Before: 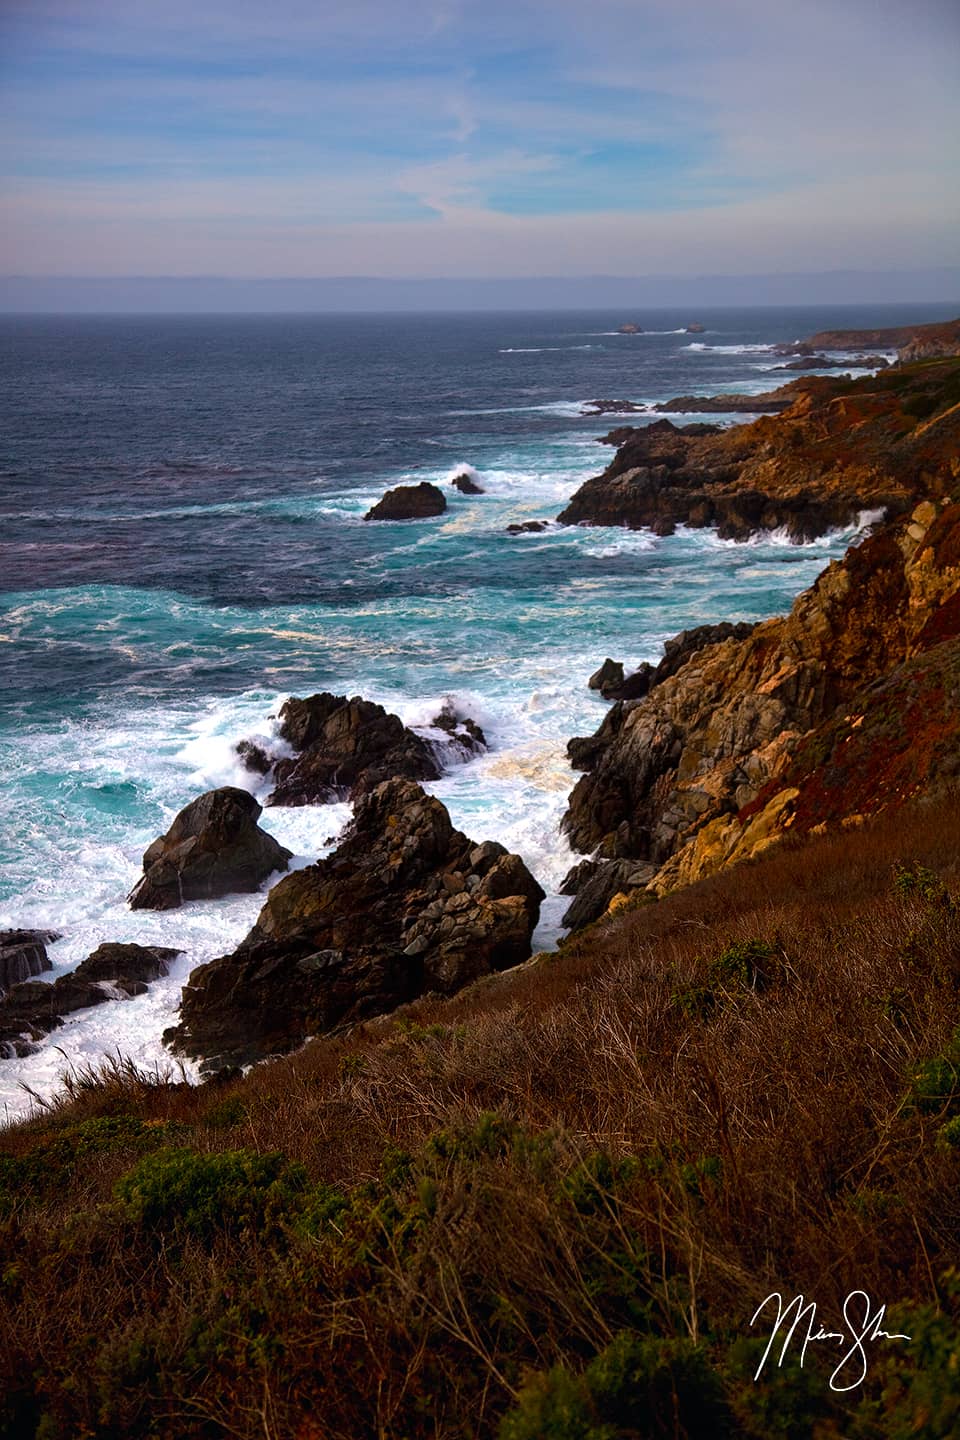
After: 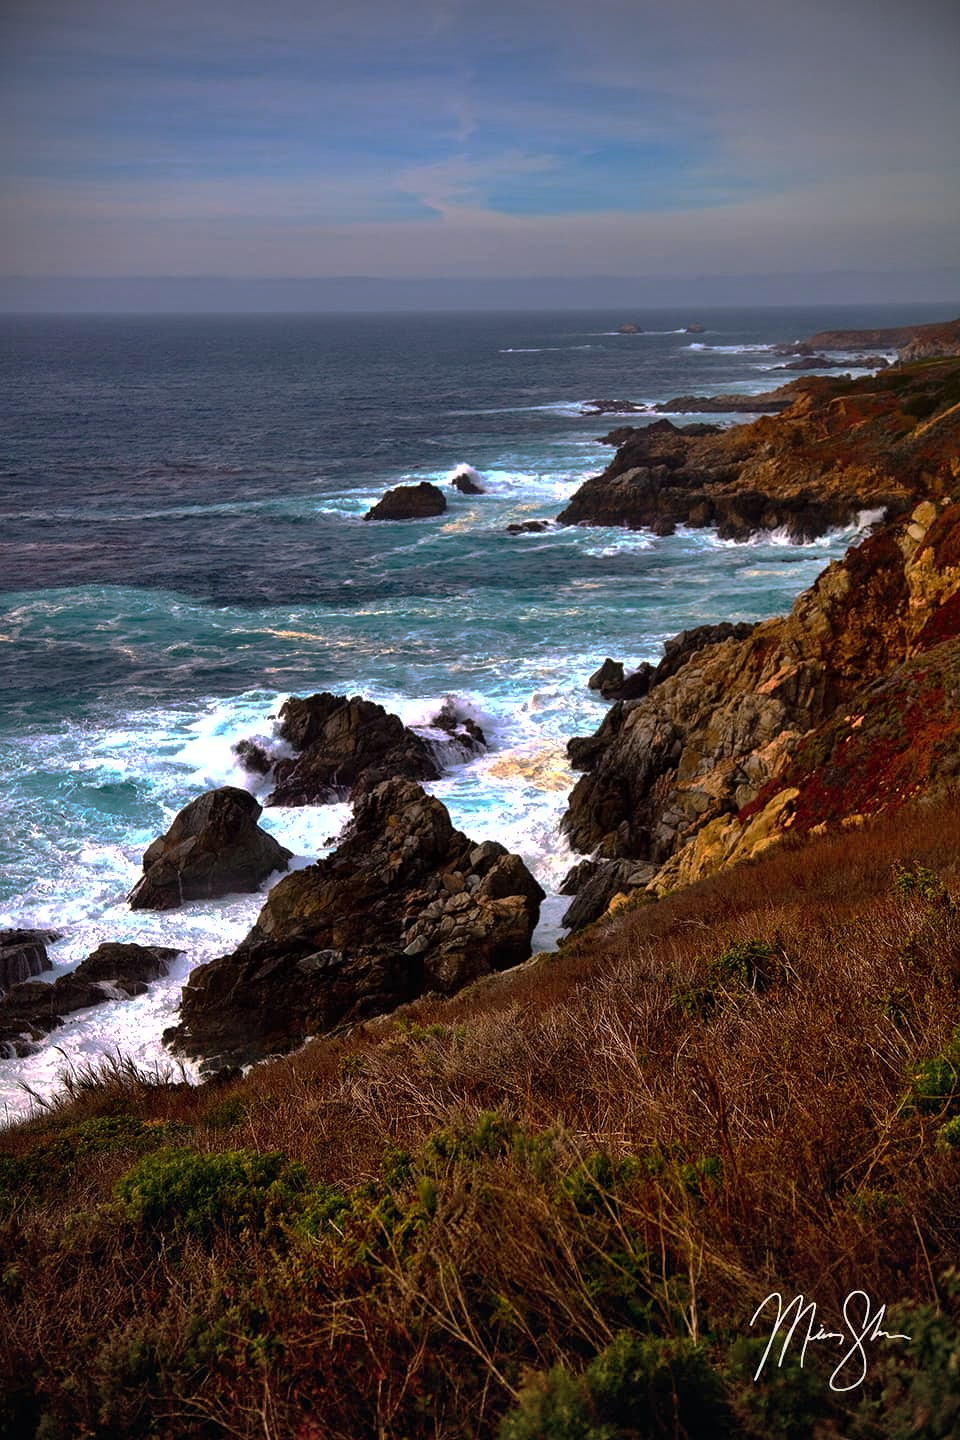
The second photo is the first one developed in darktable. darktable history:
base curve: curves: ch0 [(0, 0) (0.826, 0.587) (1, 1)], preserve colors none
shadows and highlights: highlights 69.84, soften with gaussian
vignetting: on, module defaults
exposure: exposure 0.367 EV, compensate highlight preservation false
